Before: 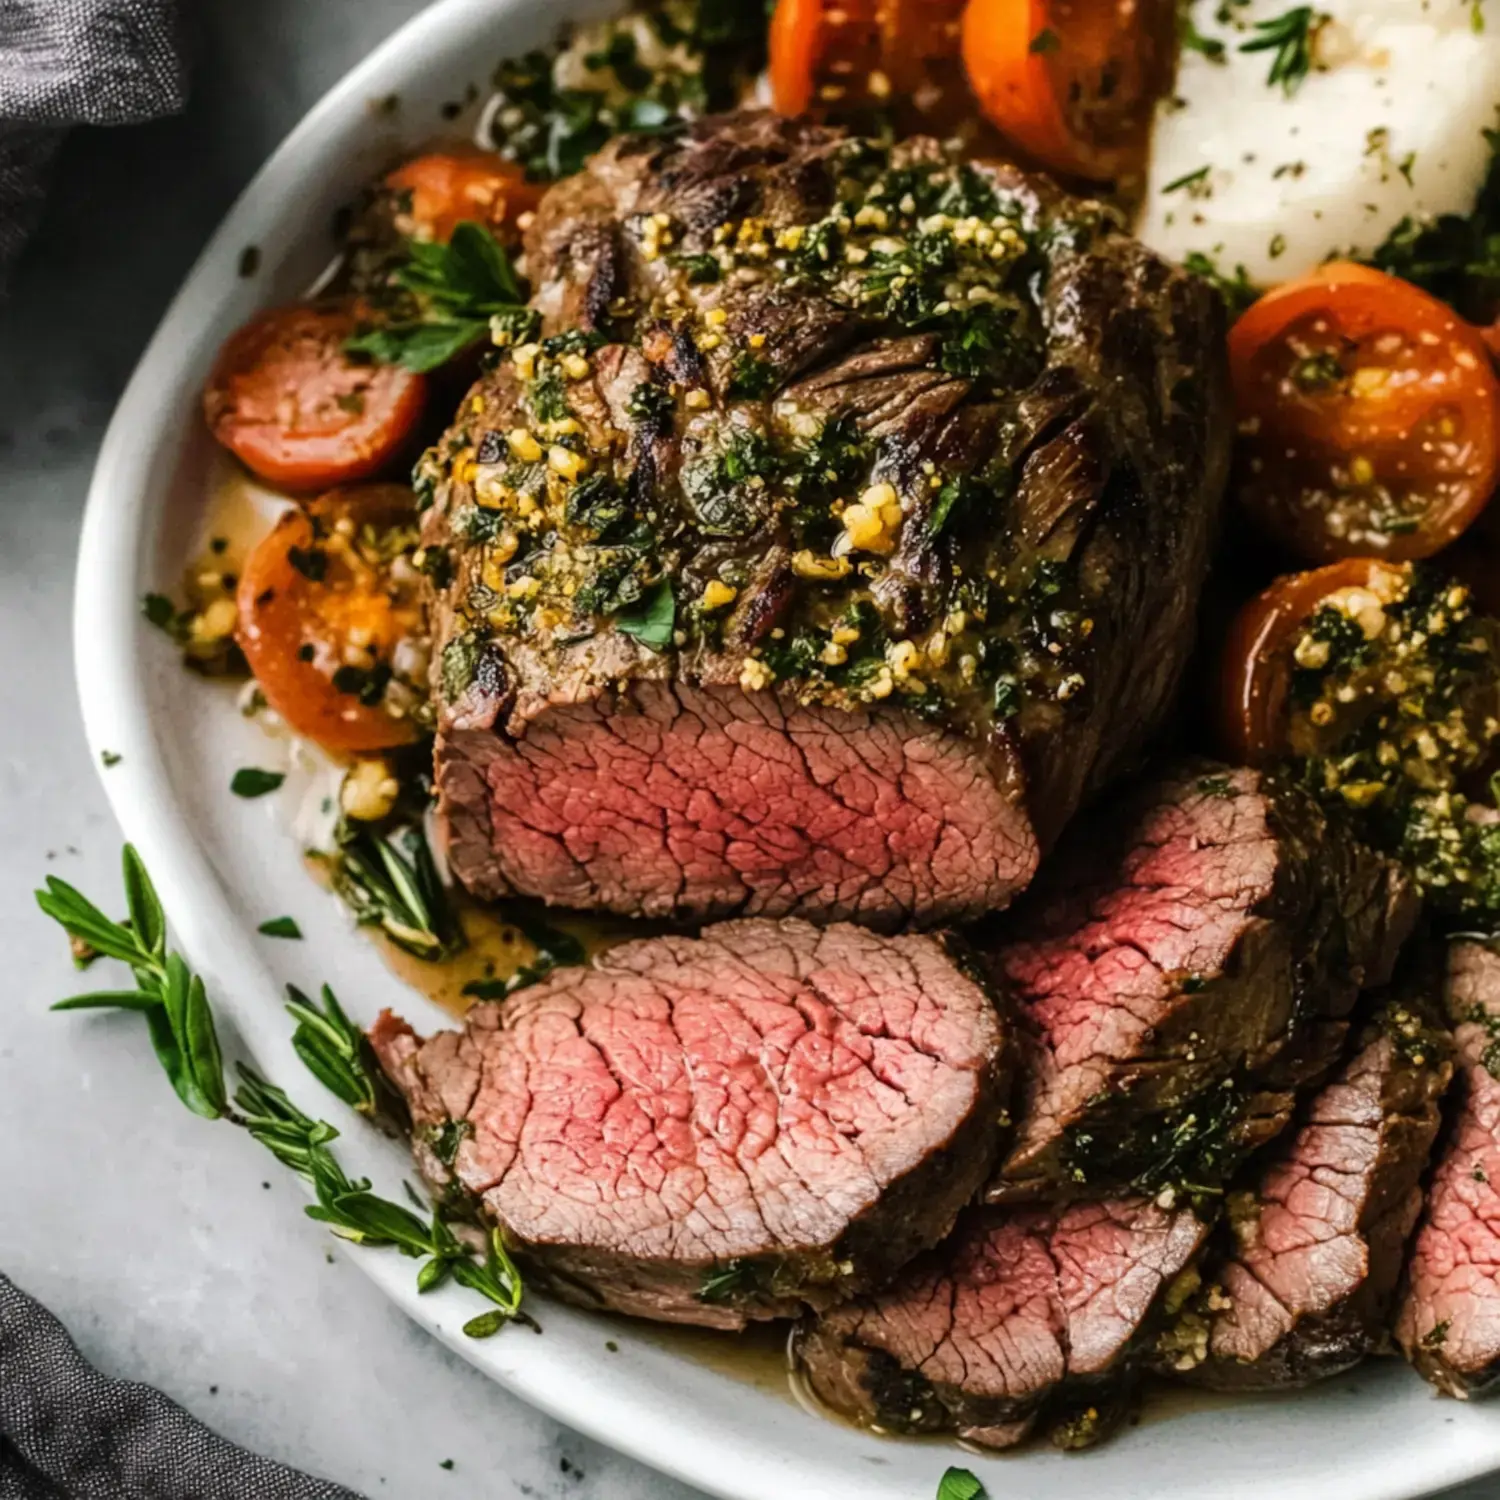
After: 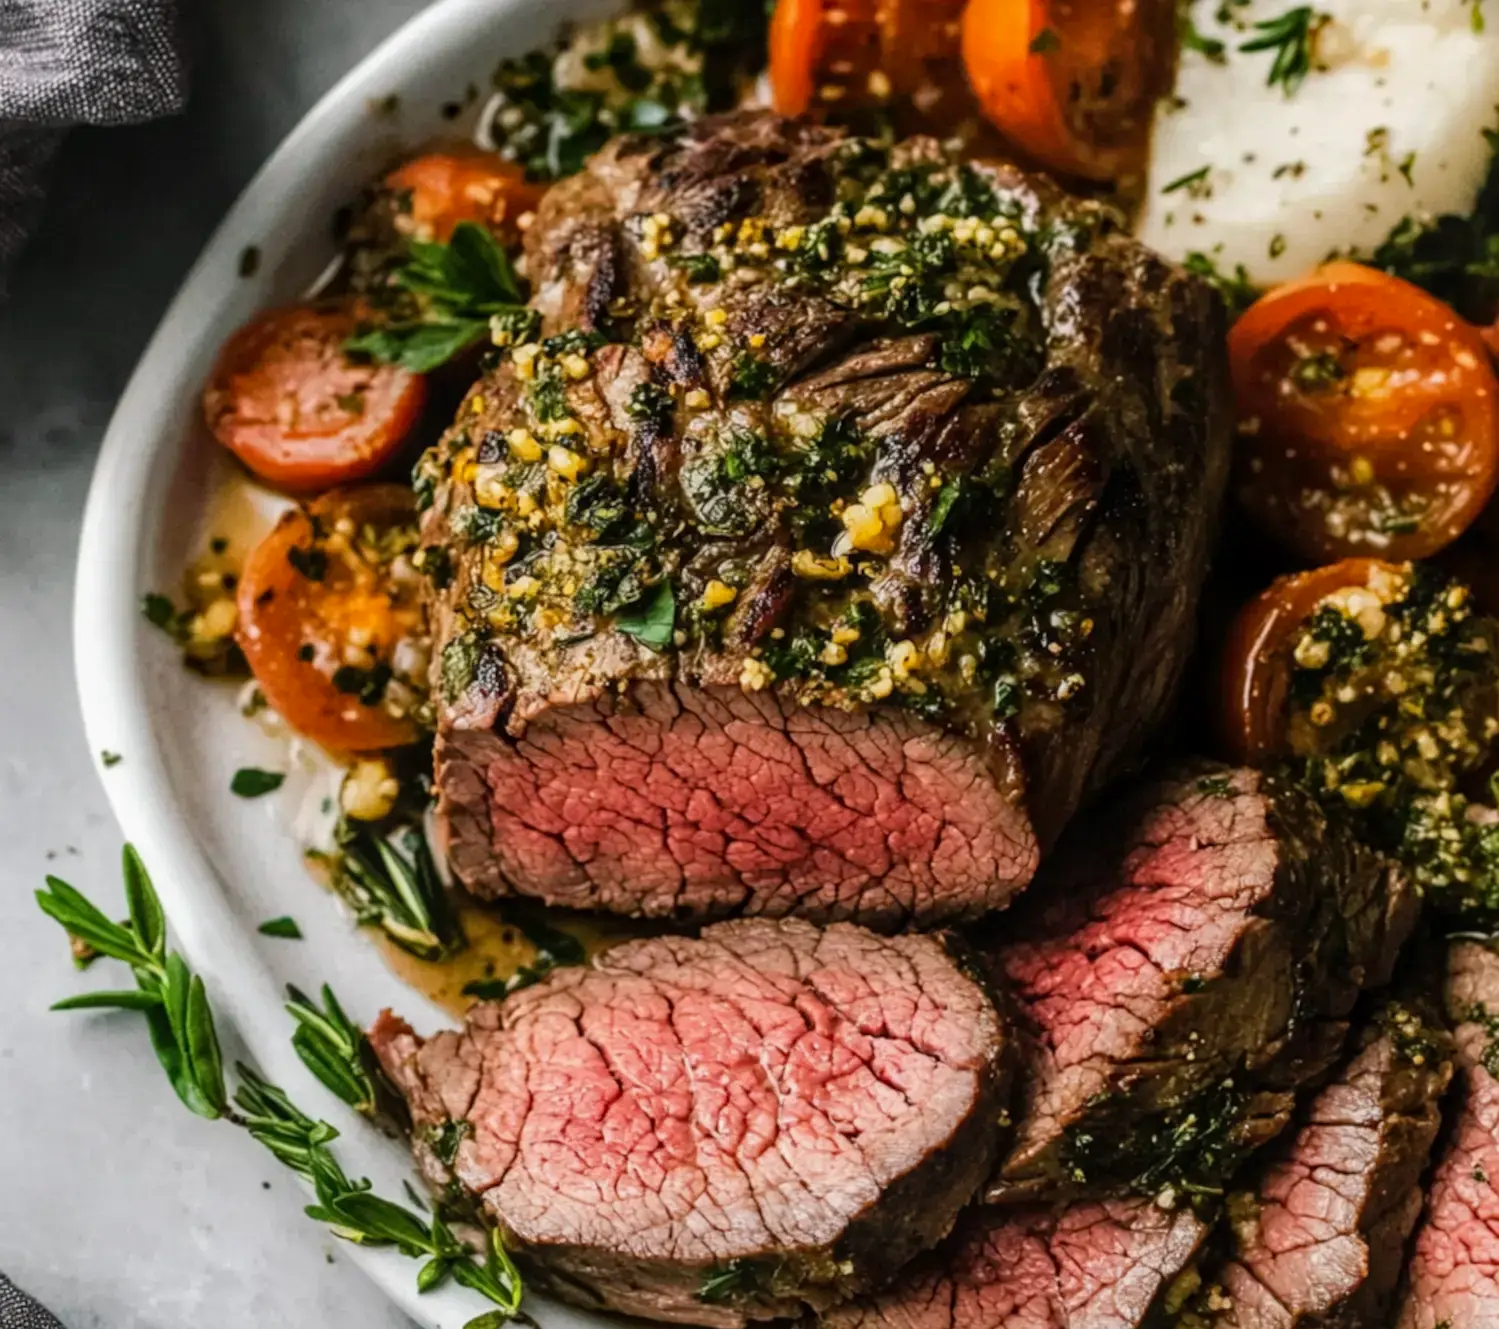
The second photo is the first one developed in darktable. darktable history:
crop and rotate: top 0%, bottom 11.395%
local contrast: detail 109%
exposure: black level correction 0.002, compensate highlight preservation false
